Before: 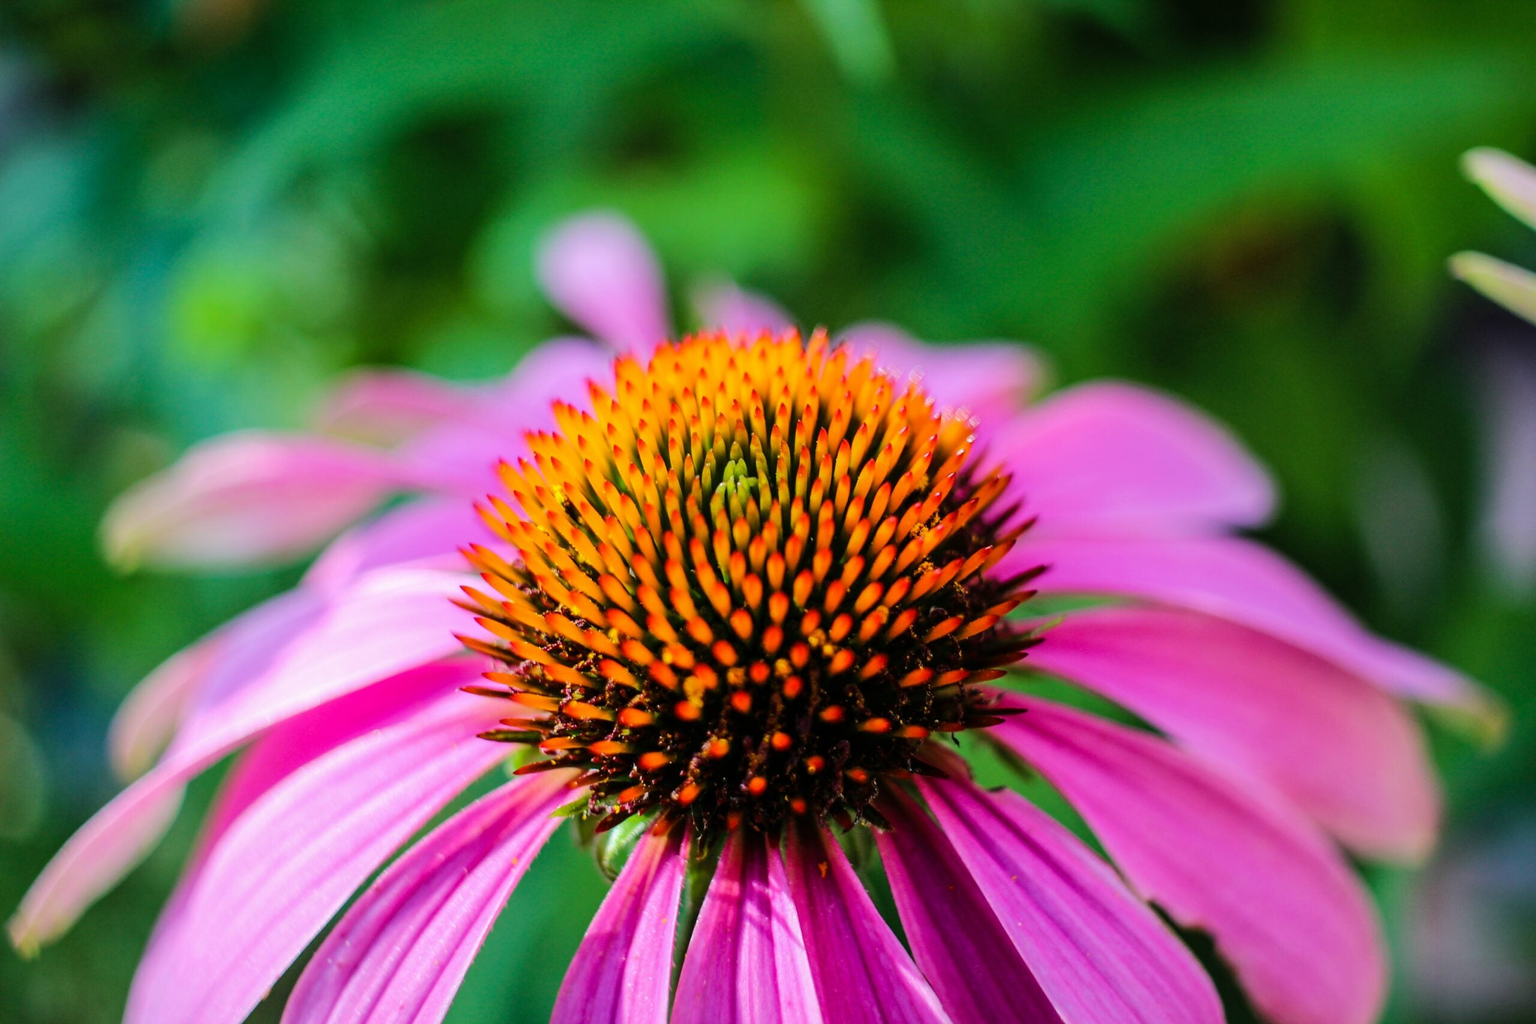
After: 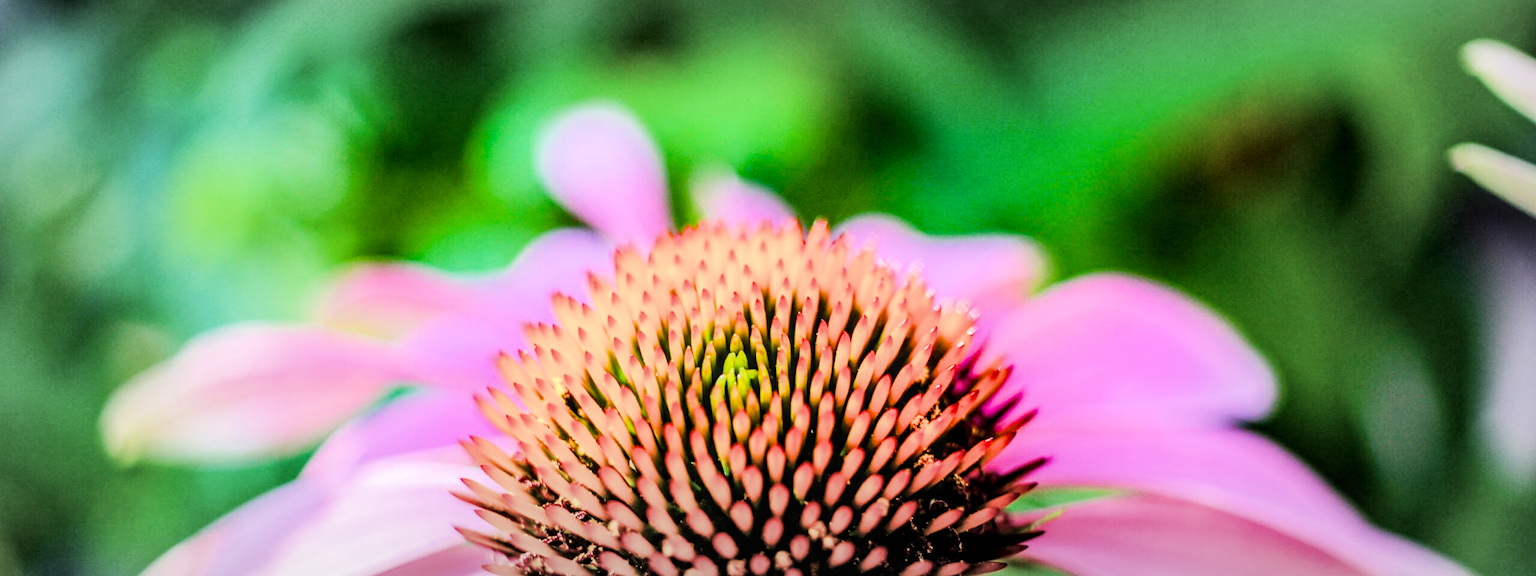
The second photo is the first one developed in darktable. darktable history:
filmic rgb: middle gray luminance 29%, black relative exposure -10.24 EV, white relative exposure 5.51 EV, target black luminance 0%, hardness 3.96, latitude 2.51%, contrast 1.127, highlights saturation mix 6.15%, shadows ↔ highlights balance 14.69%
crop and rotate: top 10.59%, bottom 33.102%
exposure: exposure 1.202 EV, compensate highlight preservation false
color correction: highlights a* -0.279, highlights b* -0.099
local contrast: on, module defaults
vignetting: fall-off start 53.02%, brightness -0.148, automatic ratio true, width/height ratio 1.313, shape 0.227
color balance rgb: perceptual saturation grading › global saturation 45.508%, perceptual saturation grading › highlights -50.235%, perceptual saturation grading › shadows 30.092%, perceptual brilliance grading › highlights 10.329%, perceptual brilliance grading › shadows -4.532%, global vibrance 20%
